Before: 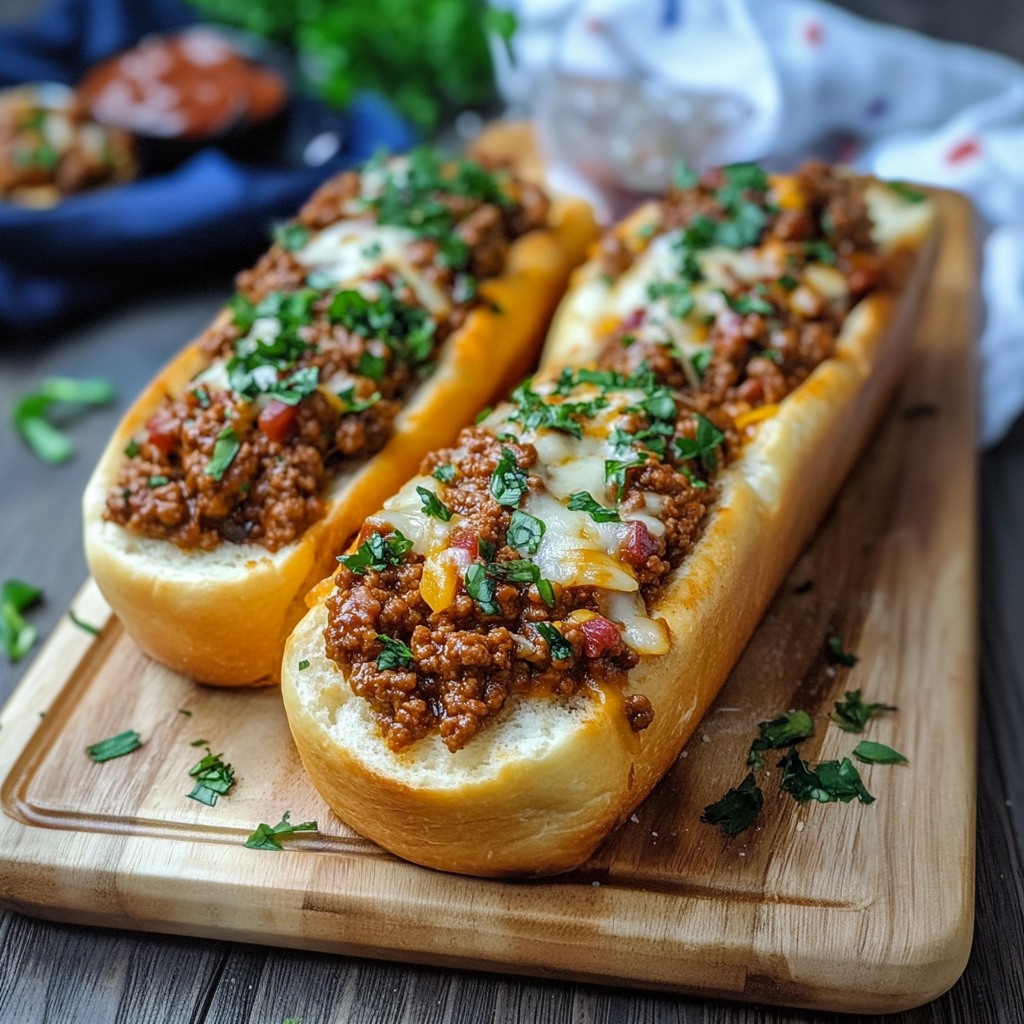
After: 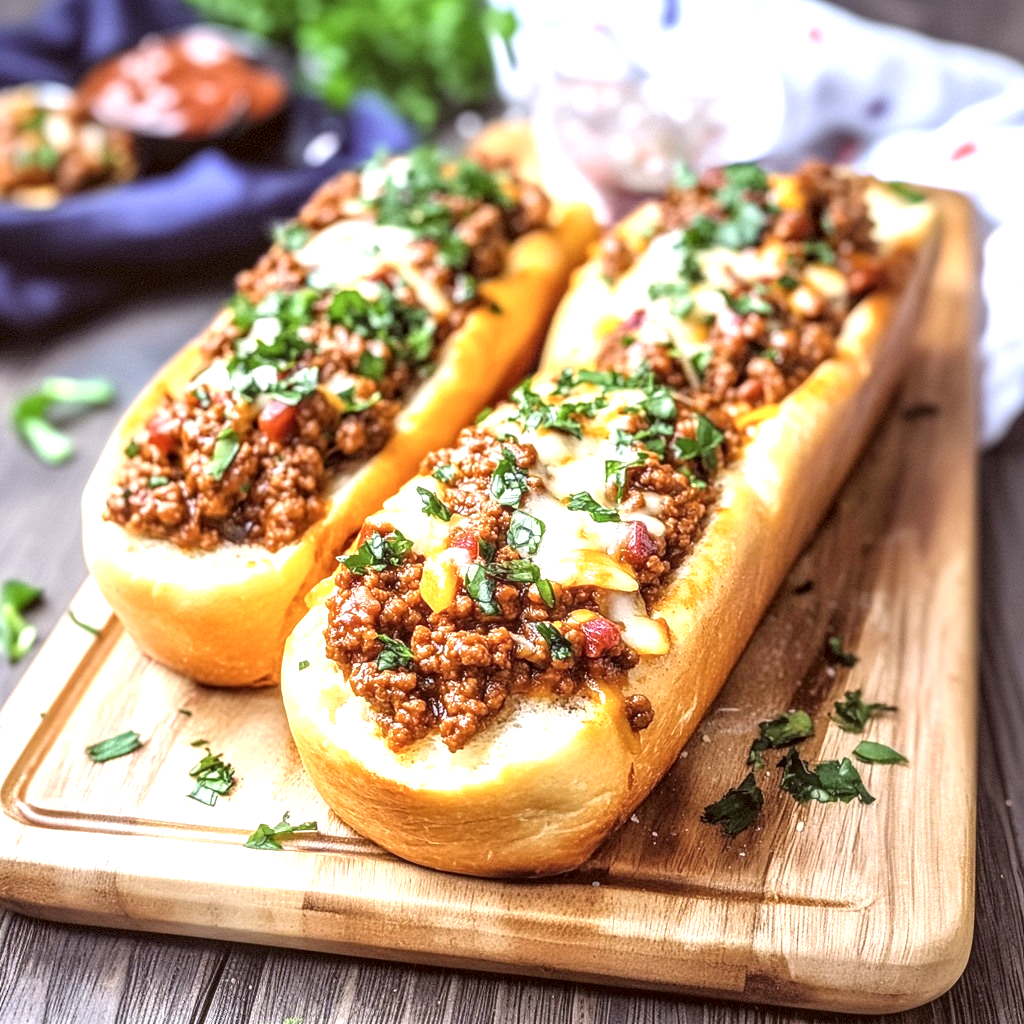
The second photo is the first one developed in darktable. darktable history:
local contrast: on, module defaults
color correction: highlights a* 10.21, highlights b* 9.79, shadows a* 8.61, shadows b* 7.88, saturation 0.8
exposure: black level correction 0, exposure 1.4 EV, compensate highlight preservation false
